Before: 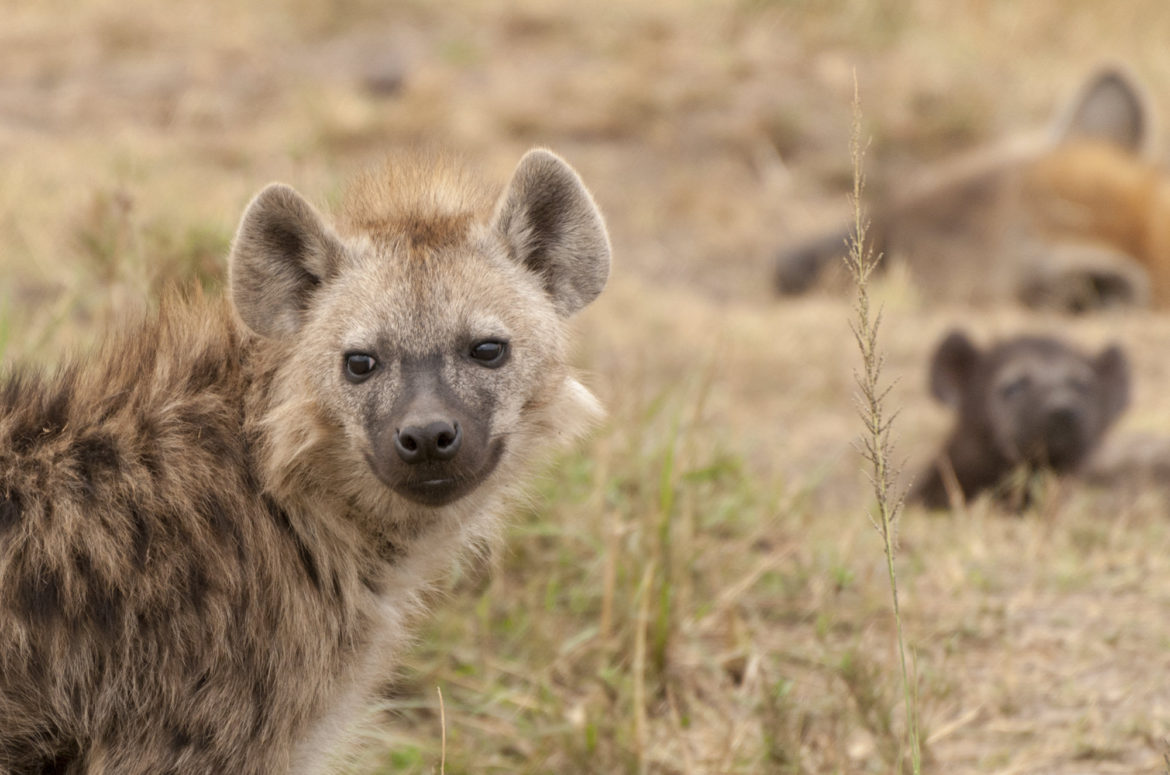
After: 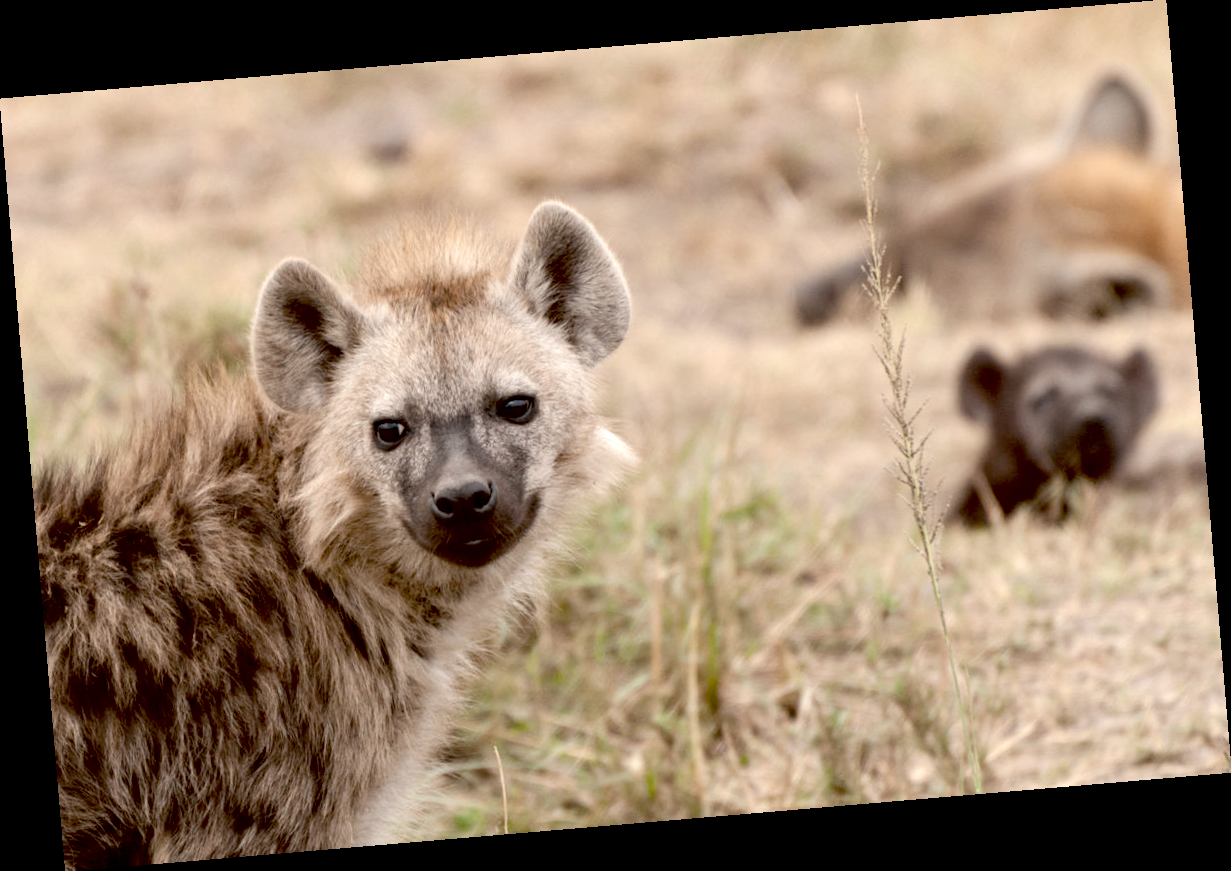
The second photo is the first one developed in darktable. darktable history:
contrast brightness saturation: contrast 0.1, saturation -0.36
rotate and perspective: rotation -4.86°, automatic cropping off
exposure: black level correction 0.031, exposure 0.304 EV, compensate highlight preservation false
